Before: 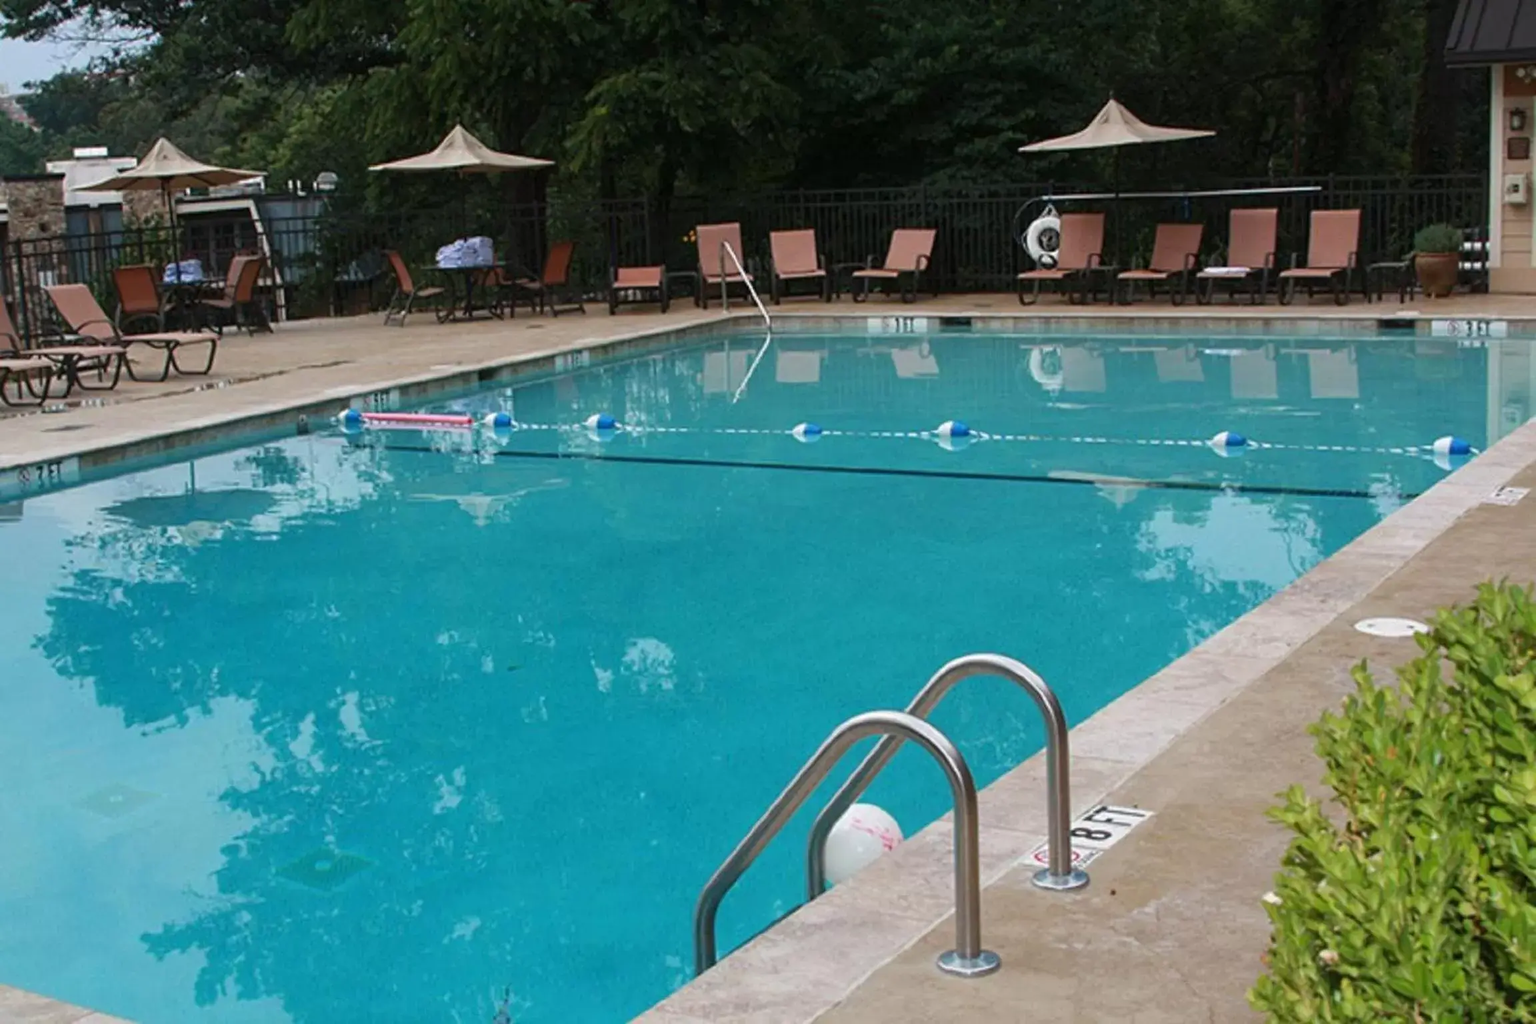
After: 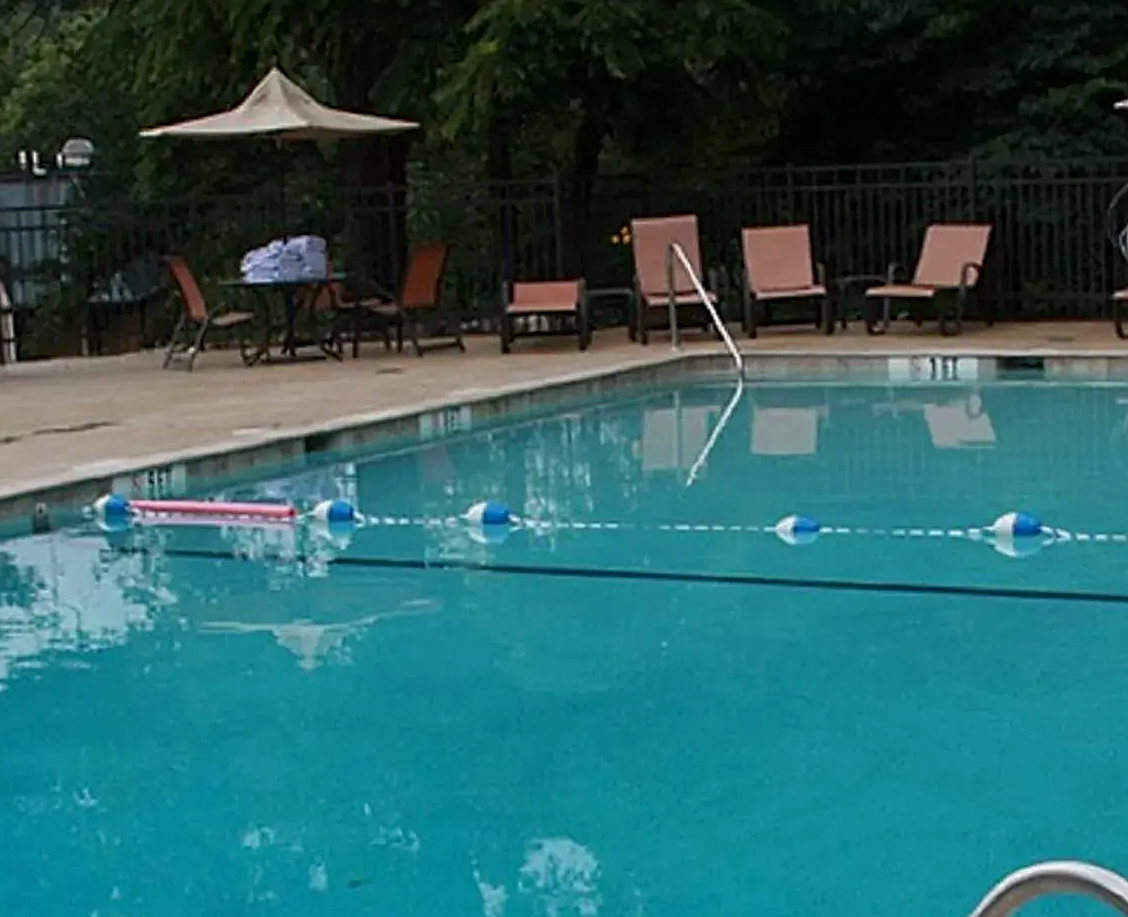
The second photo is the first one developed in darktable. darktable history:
crop: left 17.937%, top 7.79%, right 33.067%, bottom 32.503%
sharpen: on, module defaults
exposure: black level correction 0.001, exposure -0.201 EV, compensate highlight preservation false
